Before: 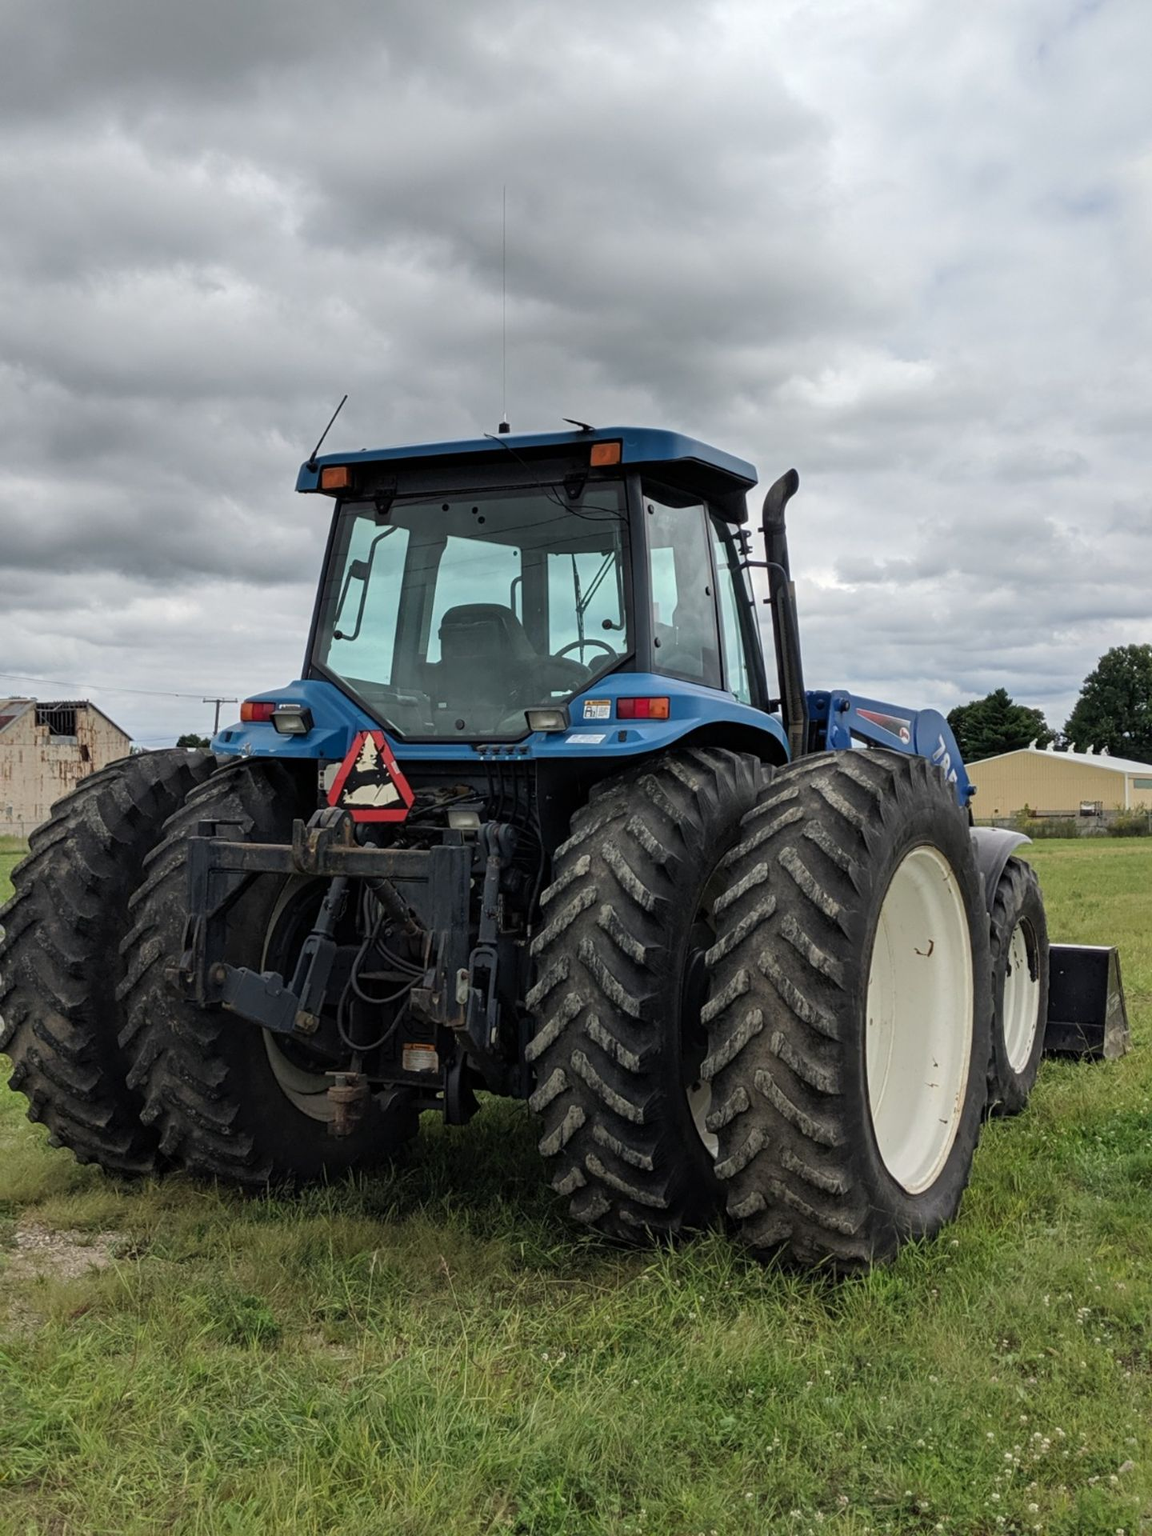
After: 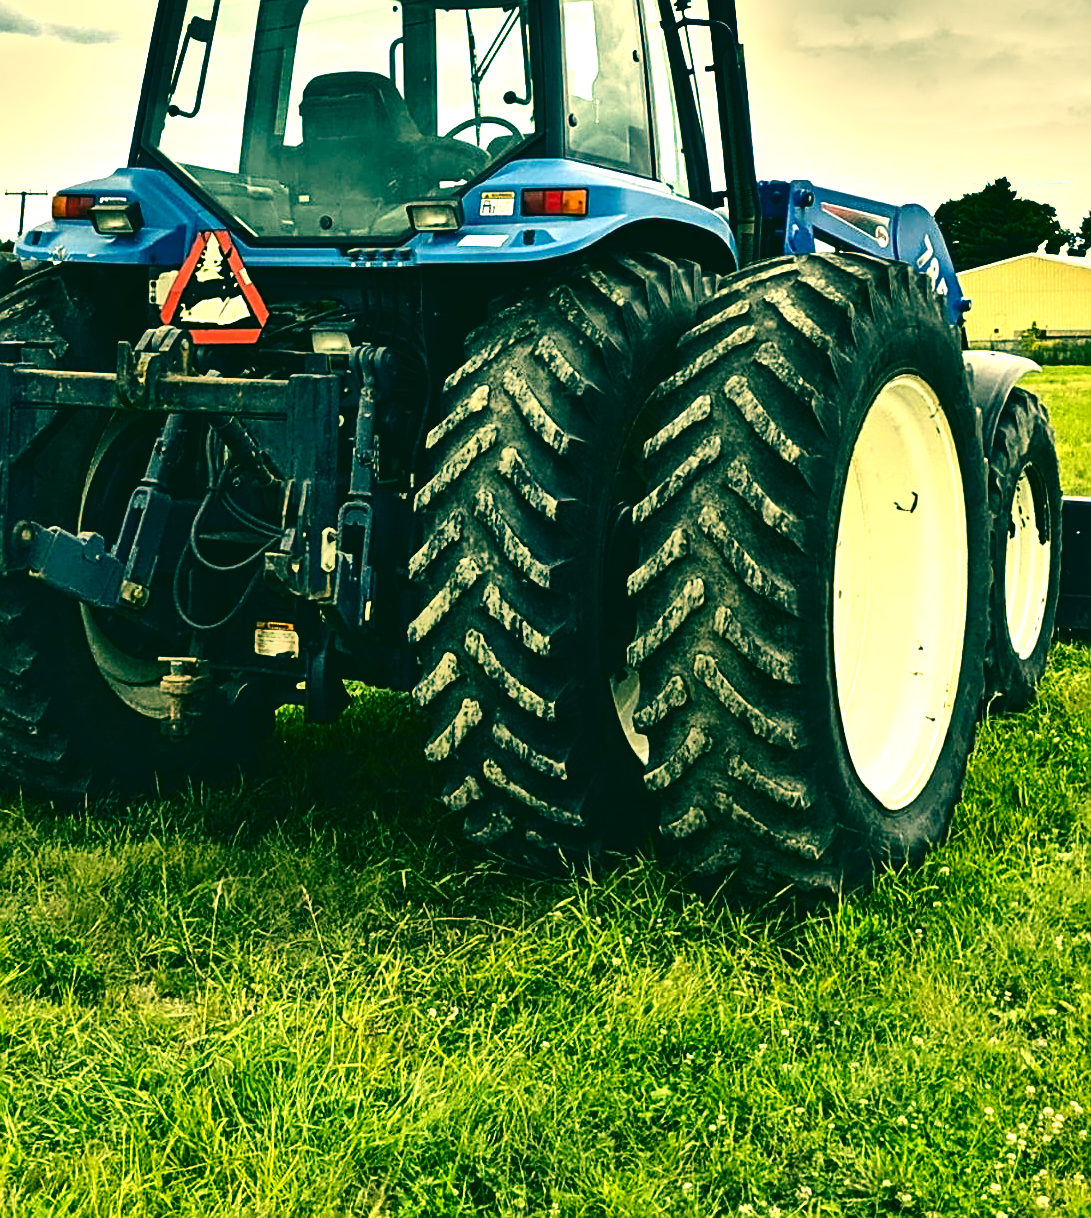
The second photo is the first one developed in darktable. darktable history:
exposure: black level correction 0, exposure 0.899 EV, compensate highlight preservation false
sharpen: on, module defaults
crop and rotate: left 17.292%, top 35.621%, right 6.904%, bottom 0.938%
contrast brightness saturation: contrast 0.132, brightness -0.22, saturation 0.143
color correction: highlights a* 1.85, highlights b* 34.23, shadows a* -37.01, shadows b* -6.21
tone equalizer: -8 EV -0.724 EV, -7 EV -0.667 EV, -6 EV -0.59 EV, -5 EV -0.395 EV, -3 EV 0.396 EV, -2 EV 0.6 EV, -1 EV 0.674 EV, +0 EV 0.741 EV, edges refinement/feathering 500, mask exposure compensation -1.57 EV, preserve details no
shadows and highlights: shadows 59.37, soften with gaussian
